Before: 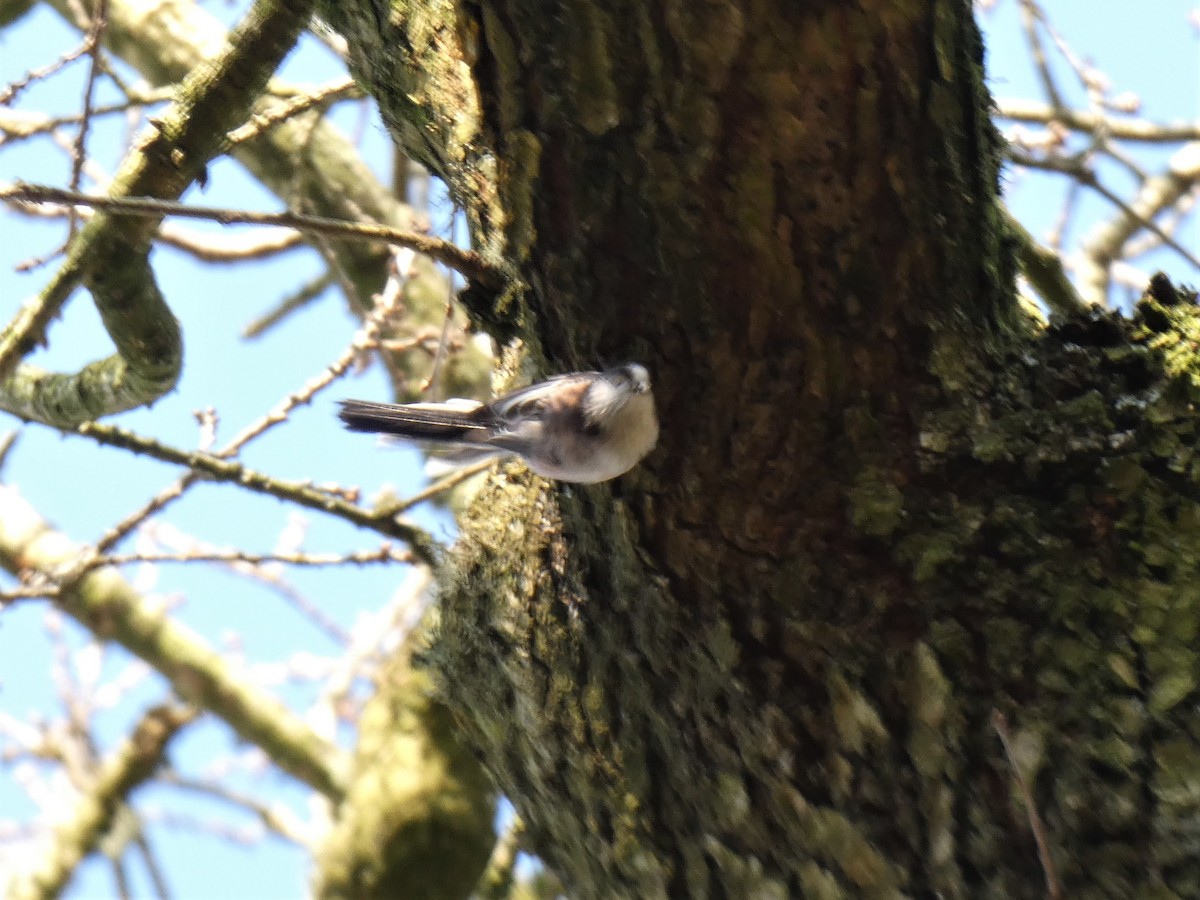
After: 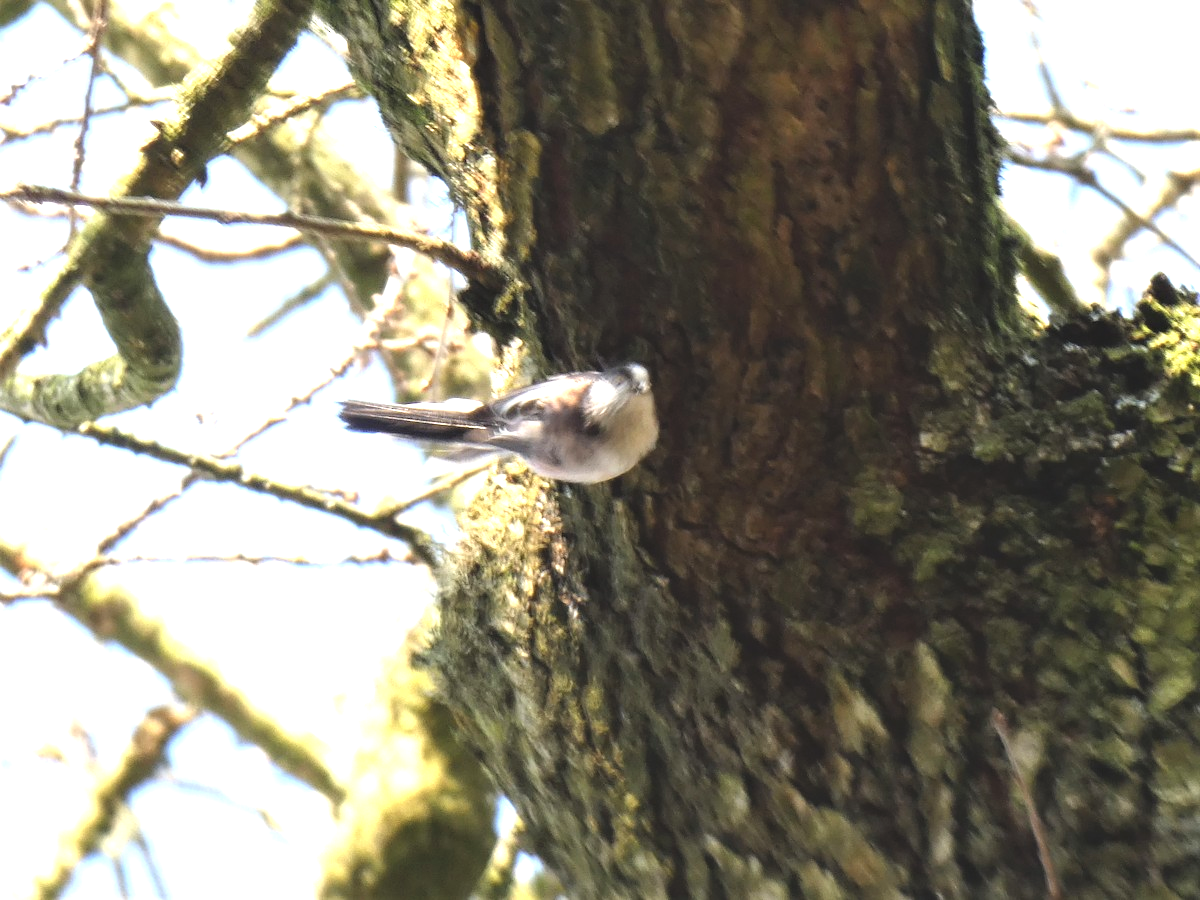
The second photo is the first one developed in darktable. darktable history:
exposure: black level correction -0.005, exposure 1.008 EV, compensate highlight preservation false
